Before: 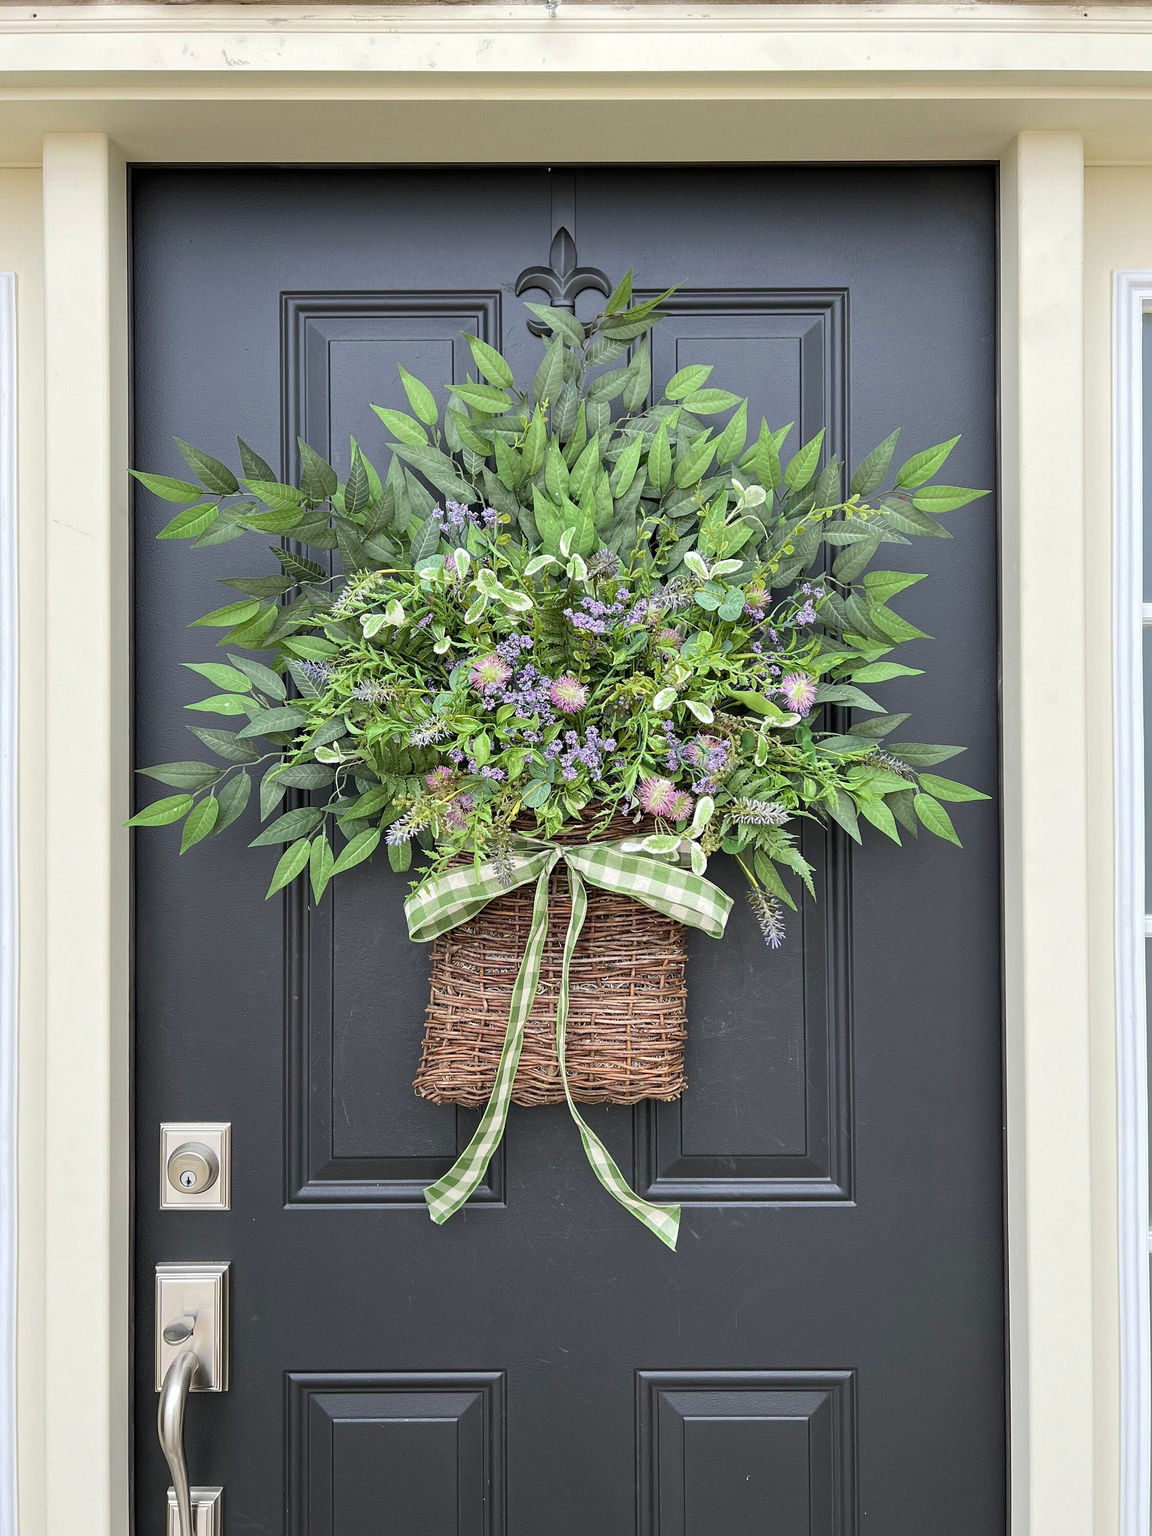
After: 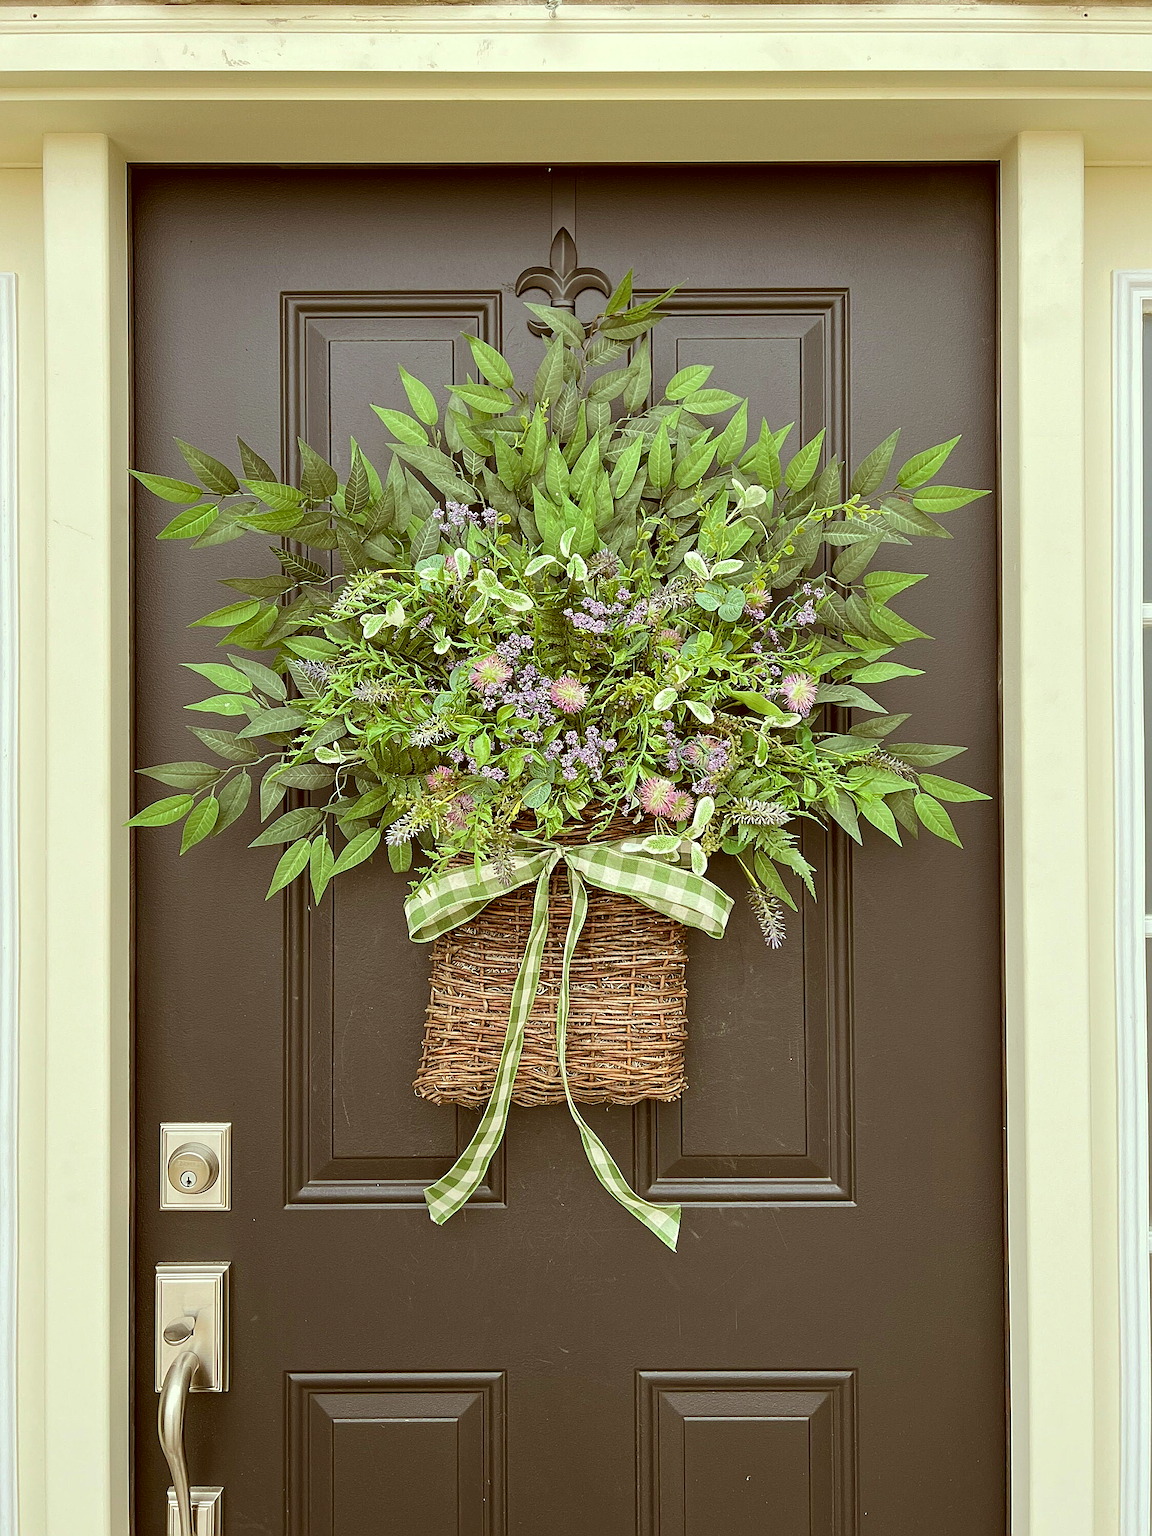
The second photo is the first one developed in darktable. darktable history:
color correction: highlights a* -6.15, highlights b* 9.55, shadows a* 10.37, shadows b* 23.34
sharpen: on, module defaults
